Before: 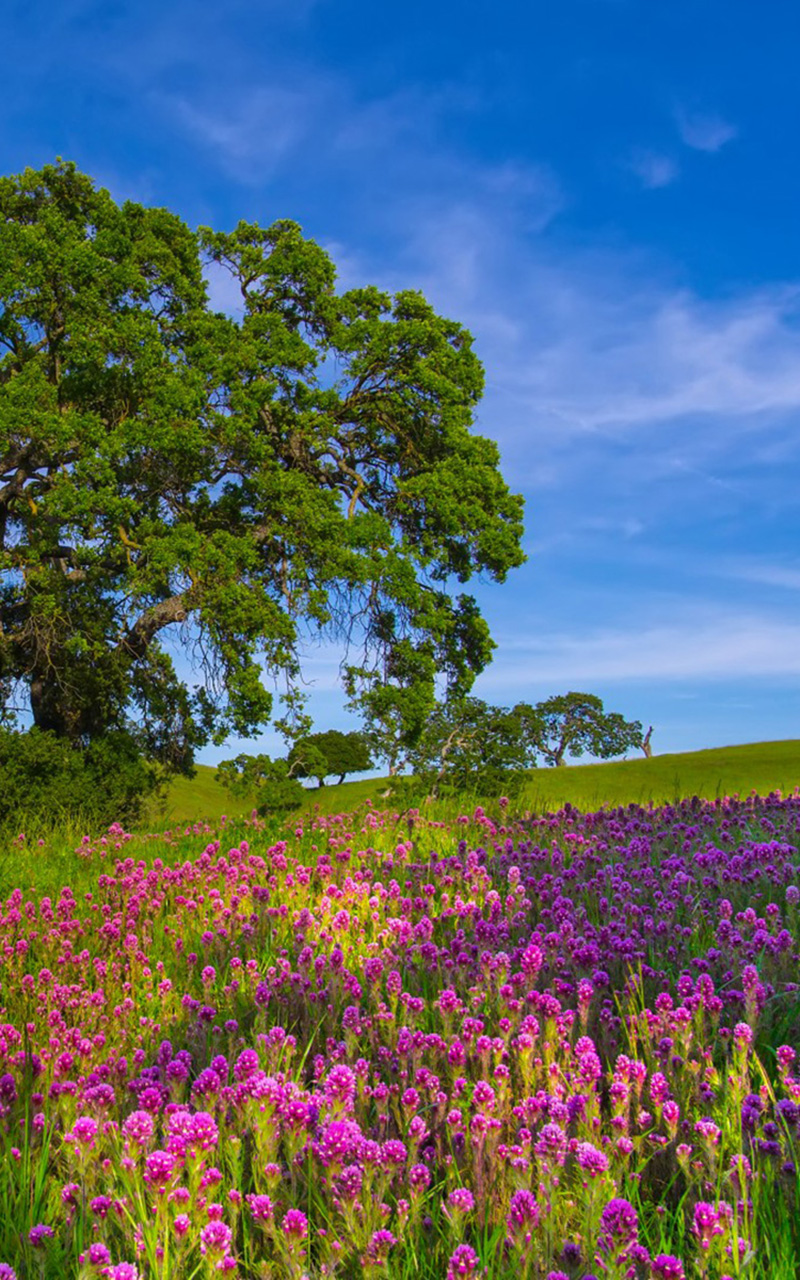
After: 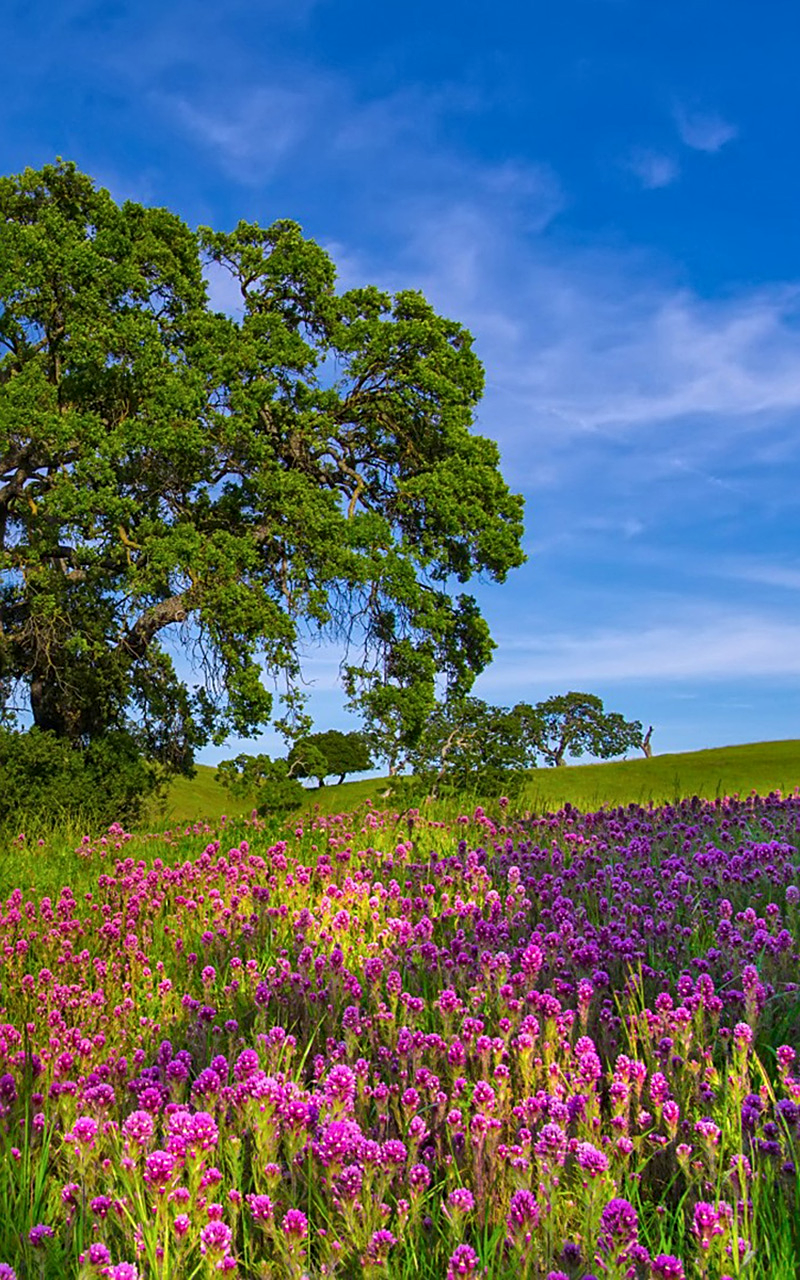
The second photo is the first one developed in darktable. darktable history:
sharpen: on, module defaults
local contrast: mode bilateral grid, contrast 21, coarseness 50, detail 119%, midtone range 0.2
